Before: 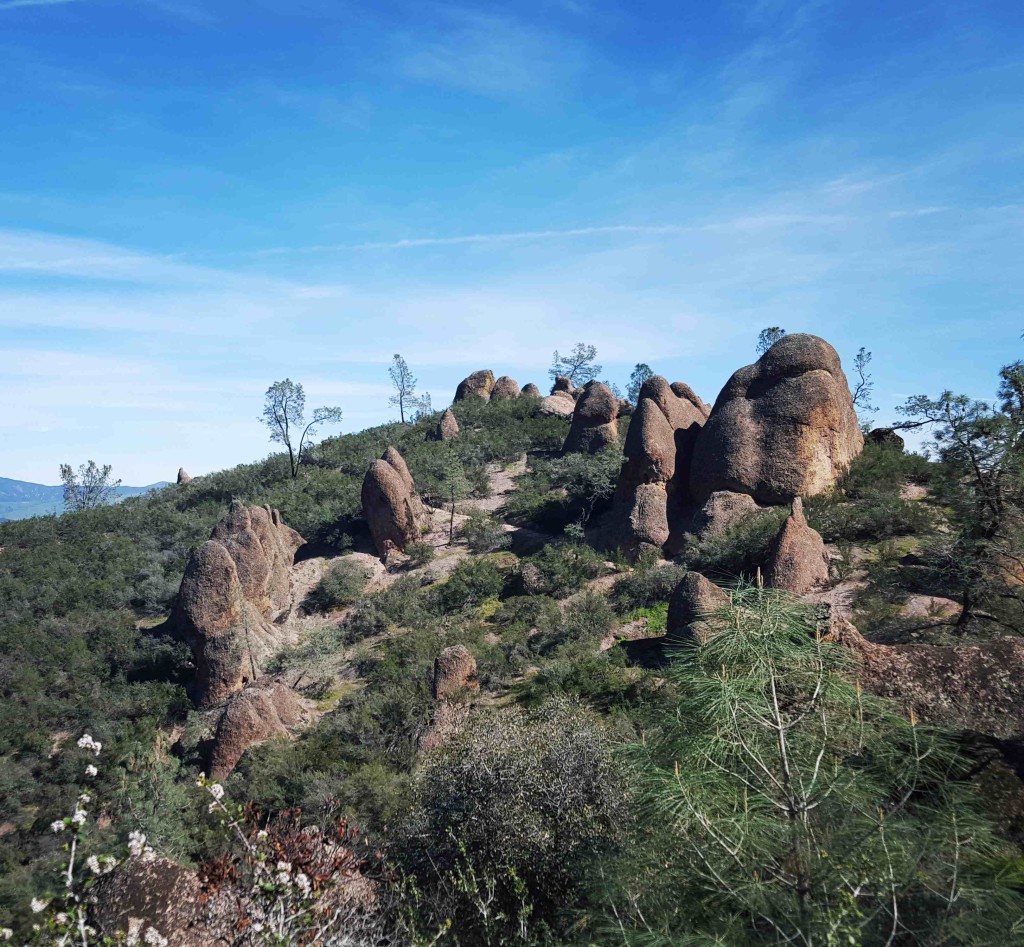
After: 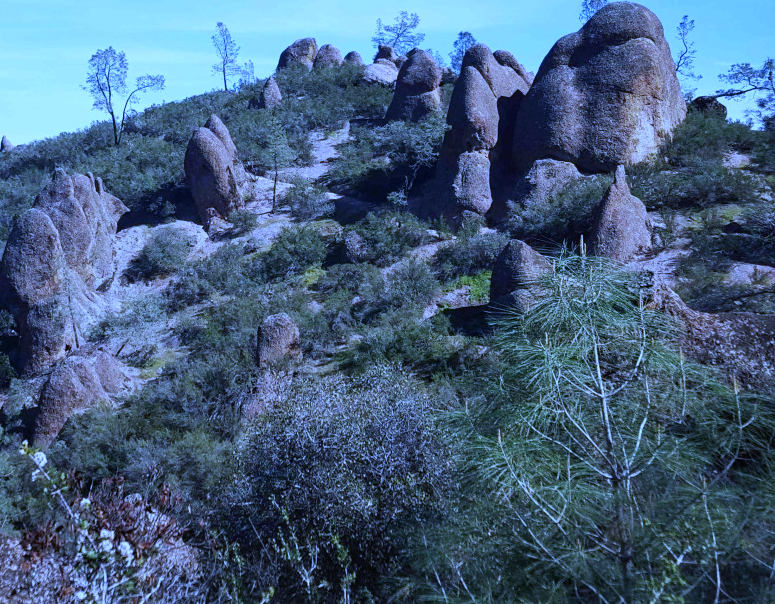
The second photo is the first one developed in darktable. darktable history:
crop and rotate: left 17.299%, top 35.115%, right 7.015%, bottom 1.024%
white balance: red 0.766, blue 1.537
